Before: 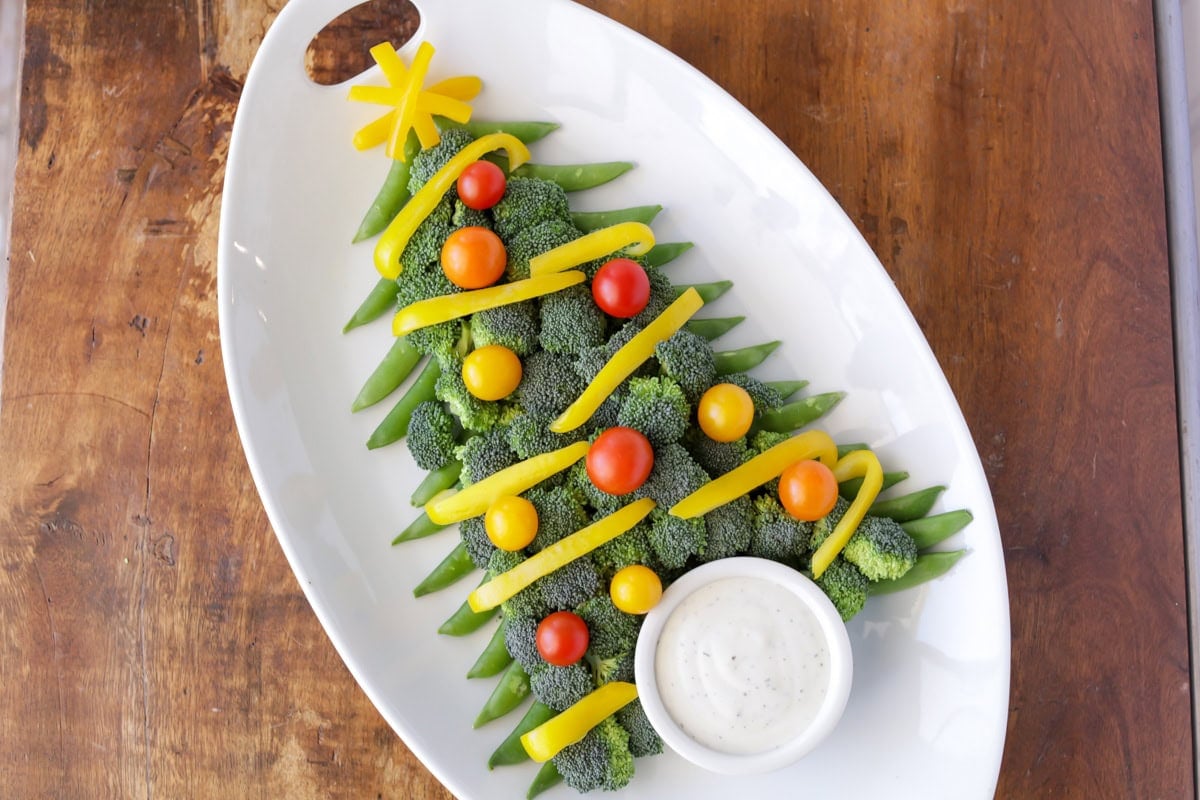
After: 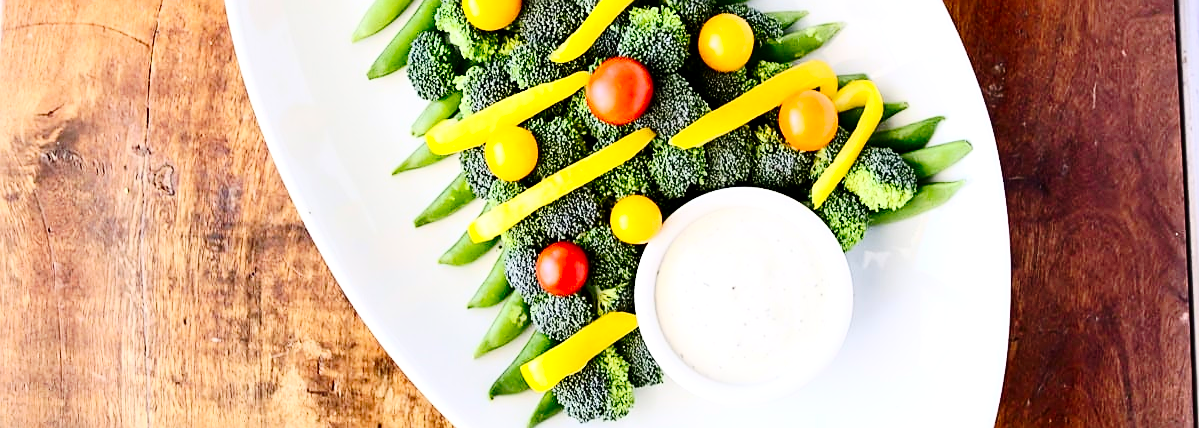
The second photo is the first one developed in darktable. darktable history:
exposure: black level correction 0.005, exposure 0.288 EV, compensate highlight preservation false
crop and rotate: top 46.379%, right 0.016%
sharpen: on, module defaults
tone curve: curves: ch0 [(0.003, 0) (0.066, 0.023) (0.149, 0.094) (0.264, 0.238) (0.395, 0.421) (0.517, 0.56) (0.688, 0.743) (0.813, 0.846) (1, 1)]; ch1 [(0, 0) (0.164, 0.115) (0.337, 0.332) (0.39, 0.398) (0.464, 0.461) (0.501, 0.5) (0.507, 0.503) (0.534, 0.537) (0.577, 0.59) (0.652, 0.681) (0.733, 0.749) (0.811, 0.796) (1, 1)]; ch2 [(0, 0) (0.337, 0.382) (0.464, 0.476) (0.501, 0.502) (0.527, 0.54) (0.551, 0.565) (0.6, 0.59) (0.687, 0.675) (1, 1)], preserve colors none
contrast brightness saturation: contrast 0.407, brightness 0.041, saturation 0.256
